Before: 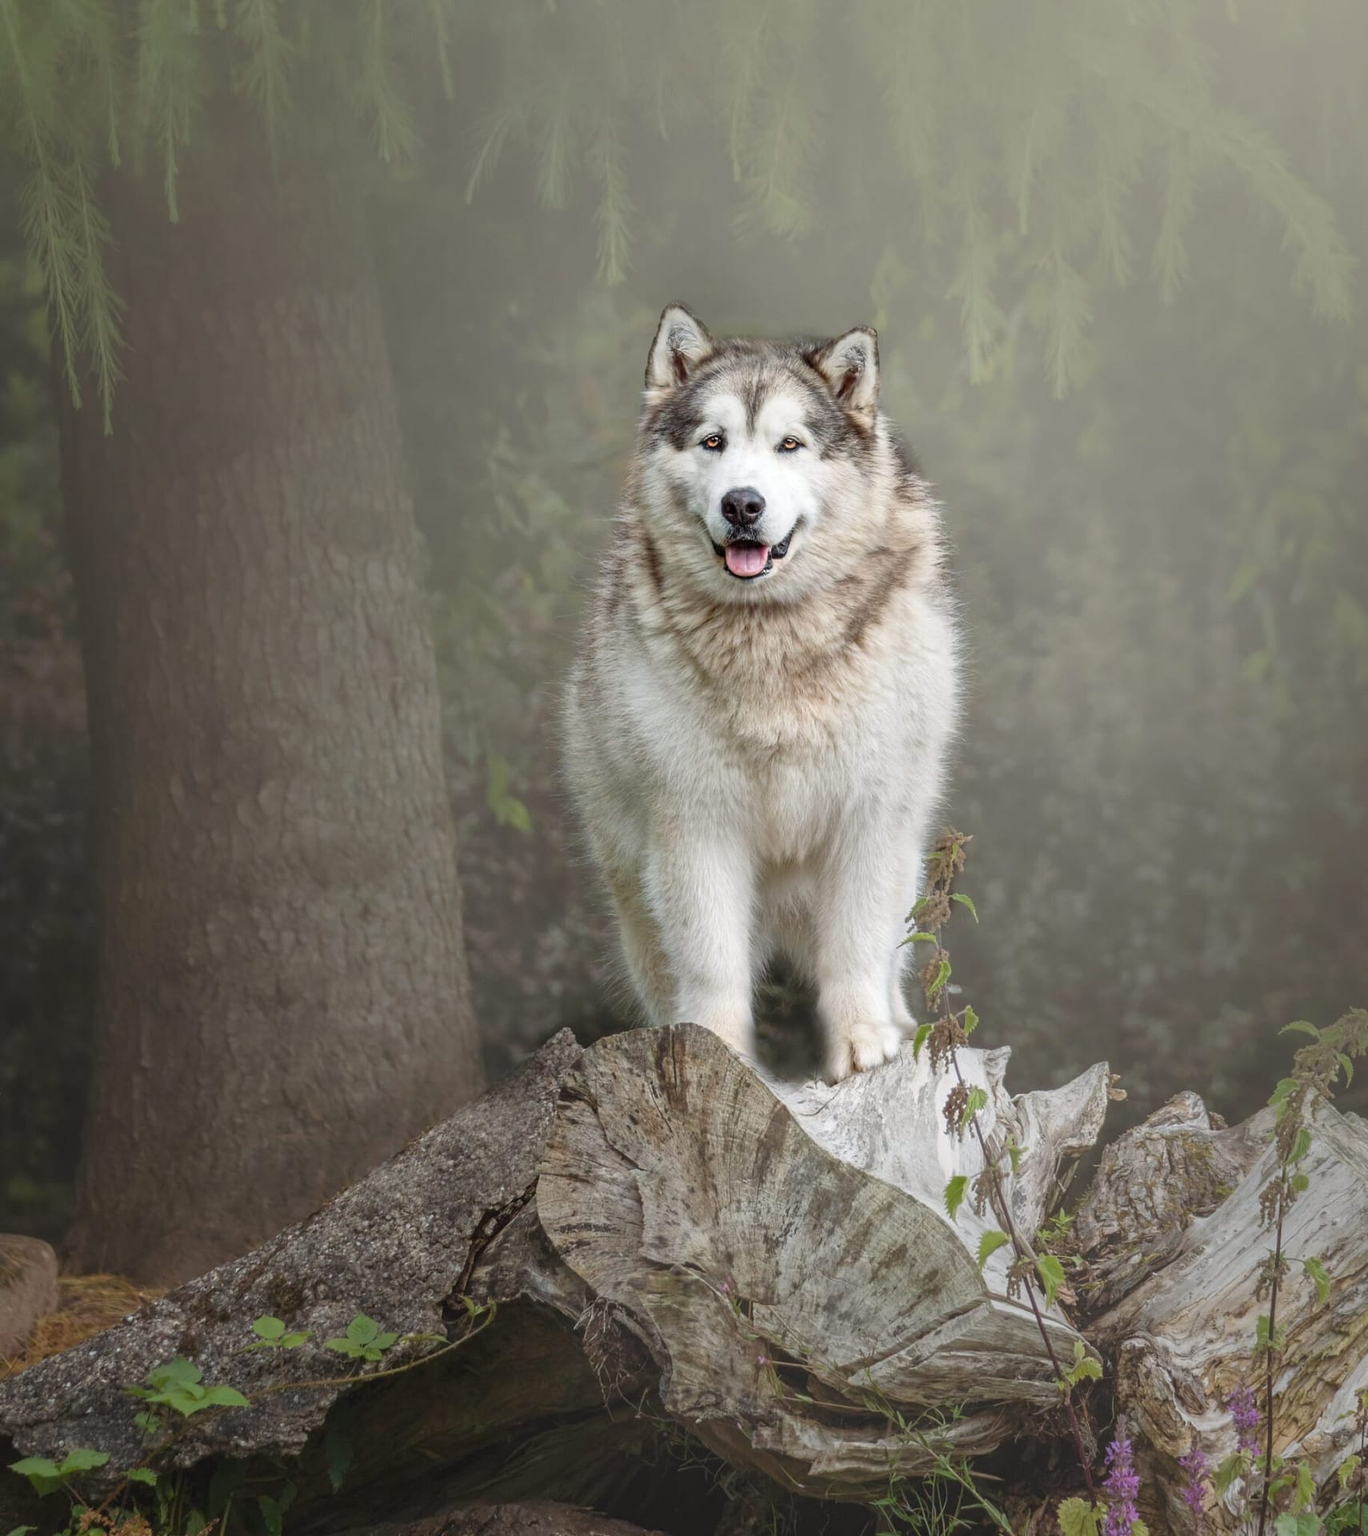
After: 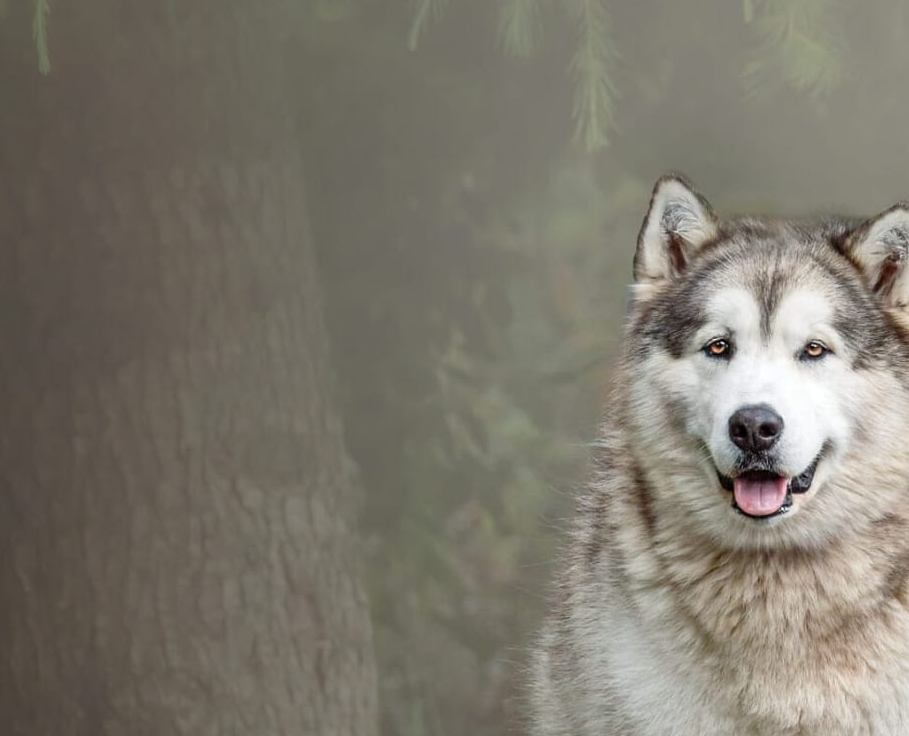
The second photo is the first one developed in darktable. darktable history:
crop: left 10.164%, top 10.679%, right 36.65%, bottom 50.969%
